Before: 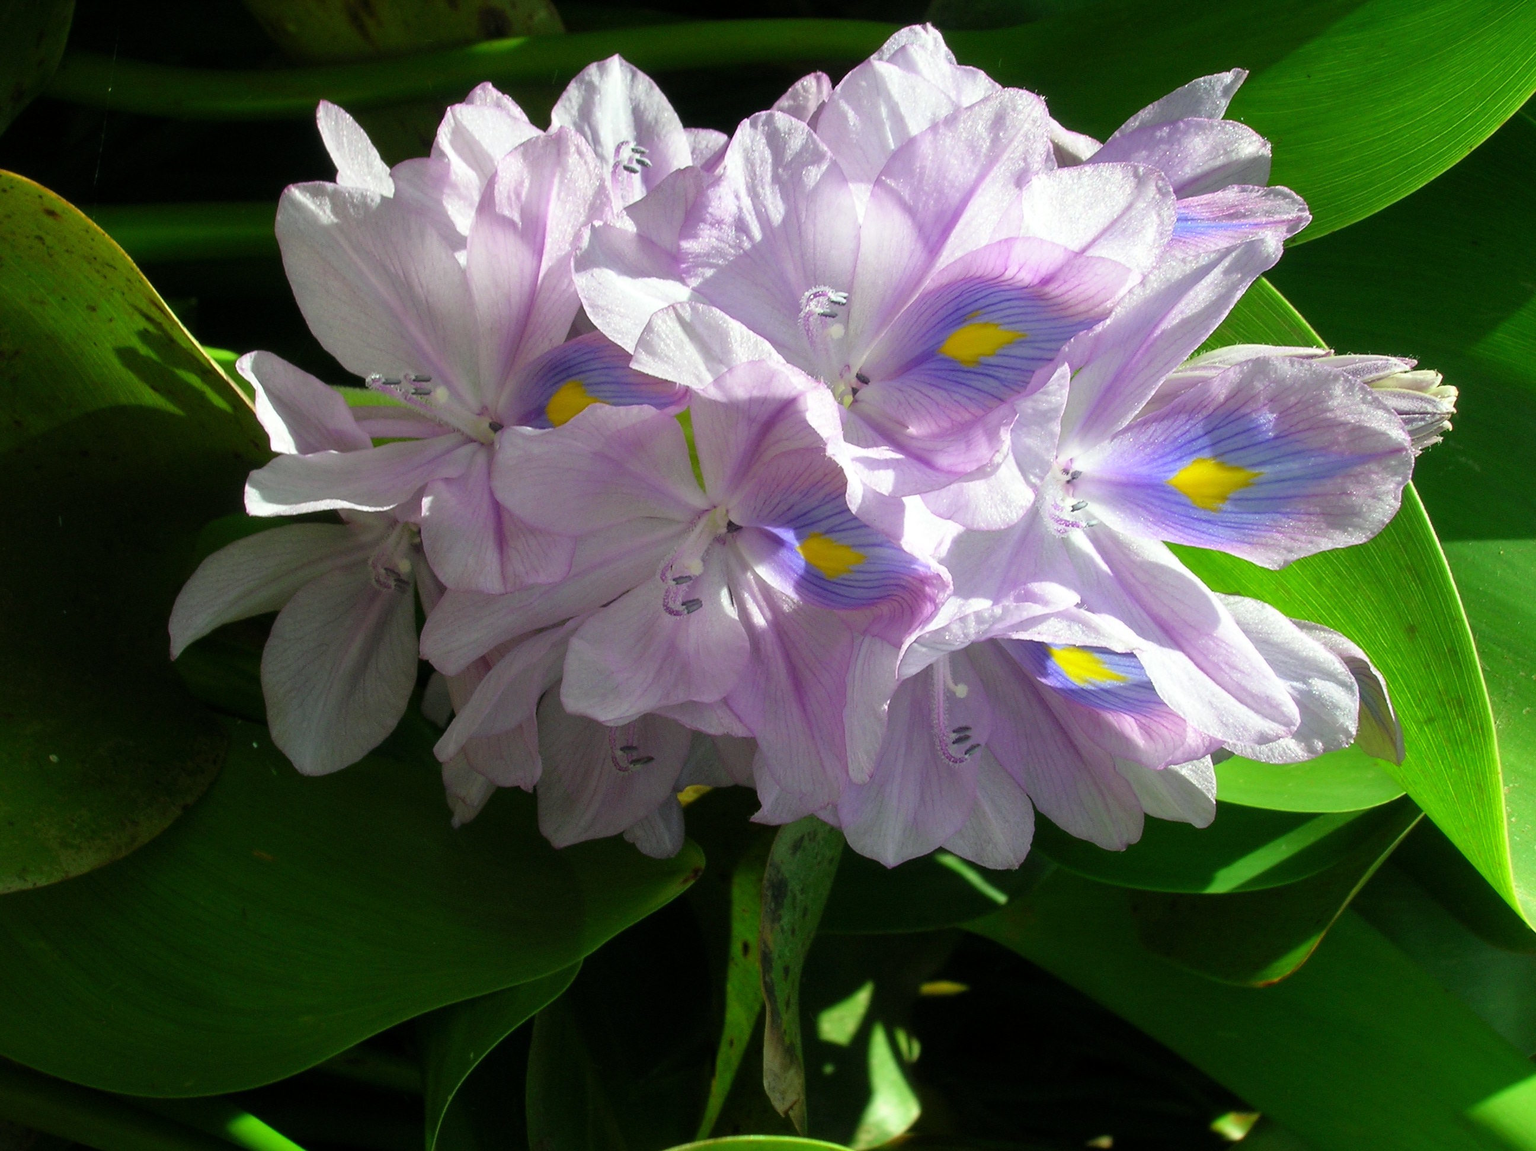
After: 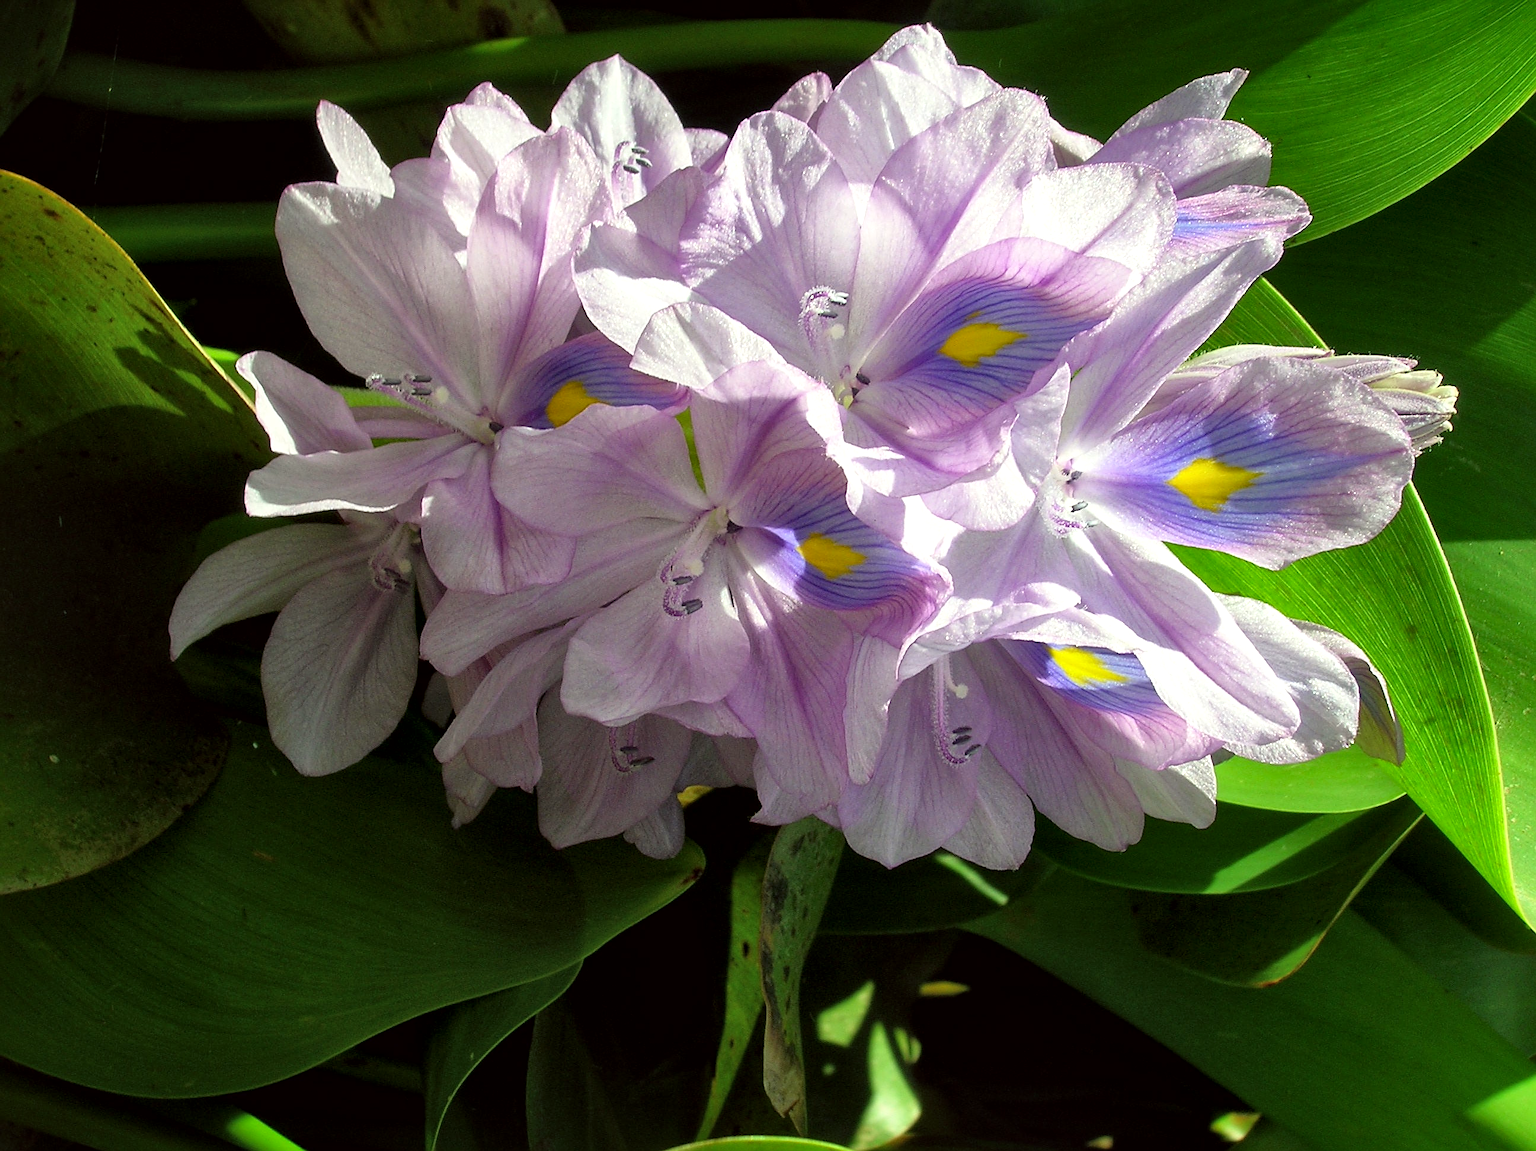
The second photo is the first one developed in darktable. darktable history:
local contrast: mode bilateral grid, contrast 20, coarseness 100, detail 150%, midtone range 0.2
color correction: highlights a* -0.95, highlights b* 4.5, shadows a* 3.55
sharpen: on, module defaults
